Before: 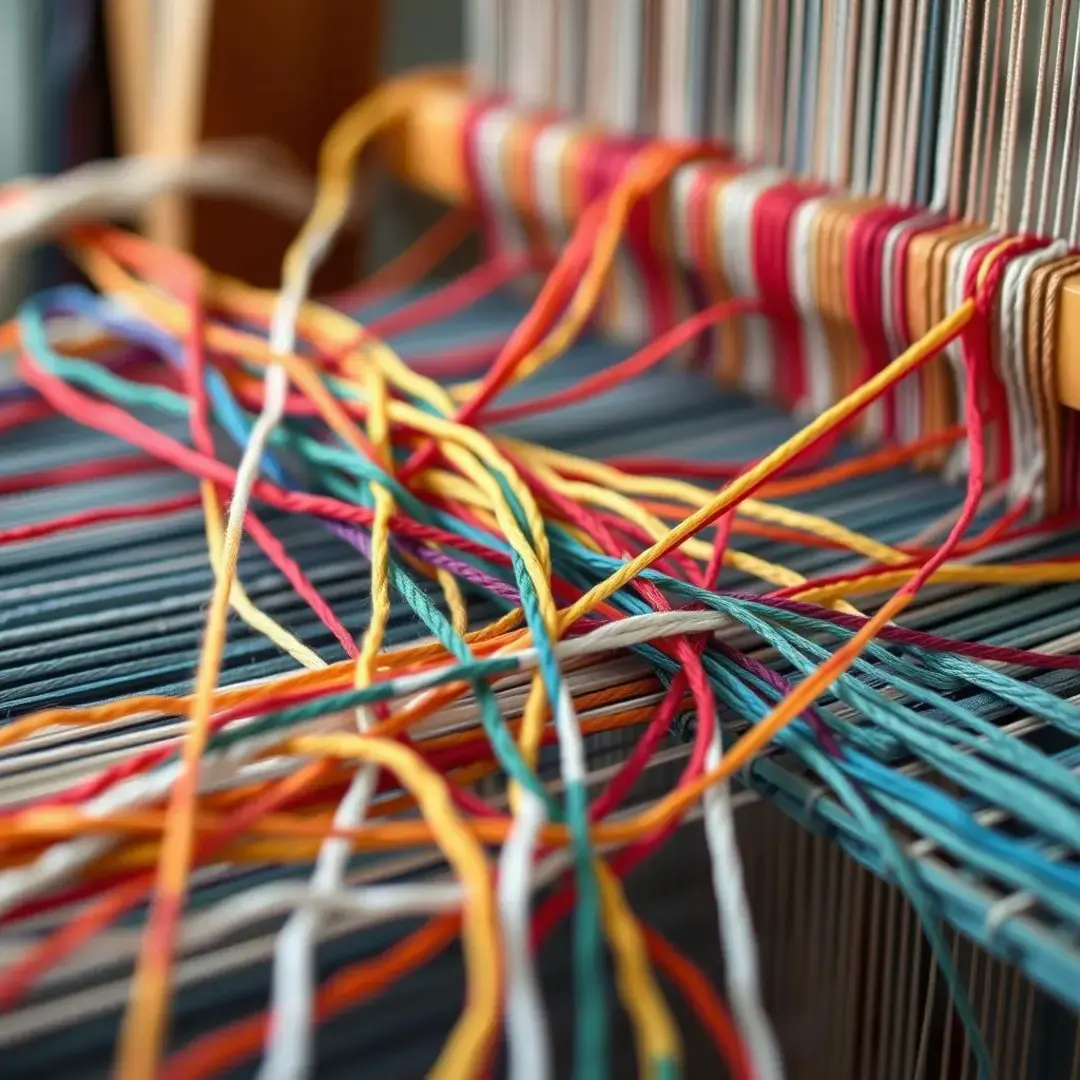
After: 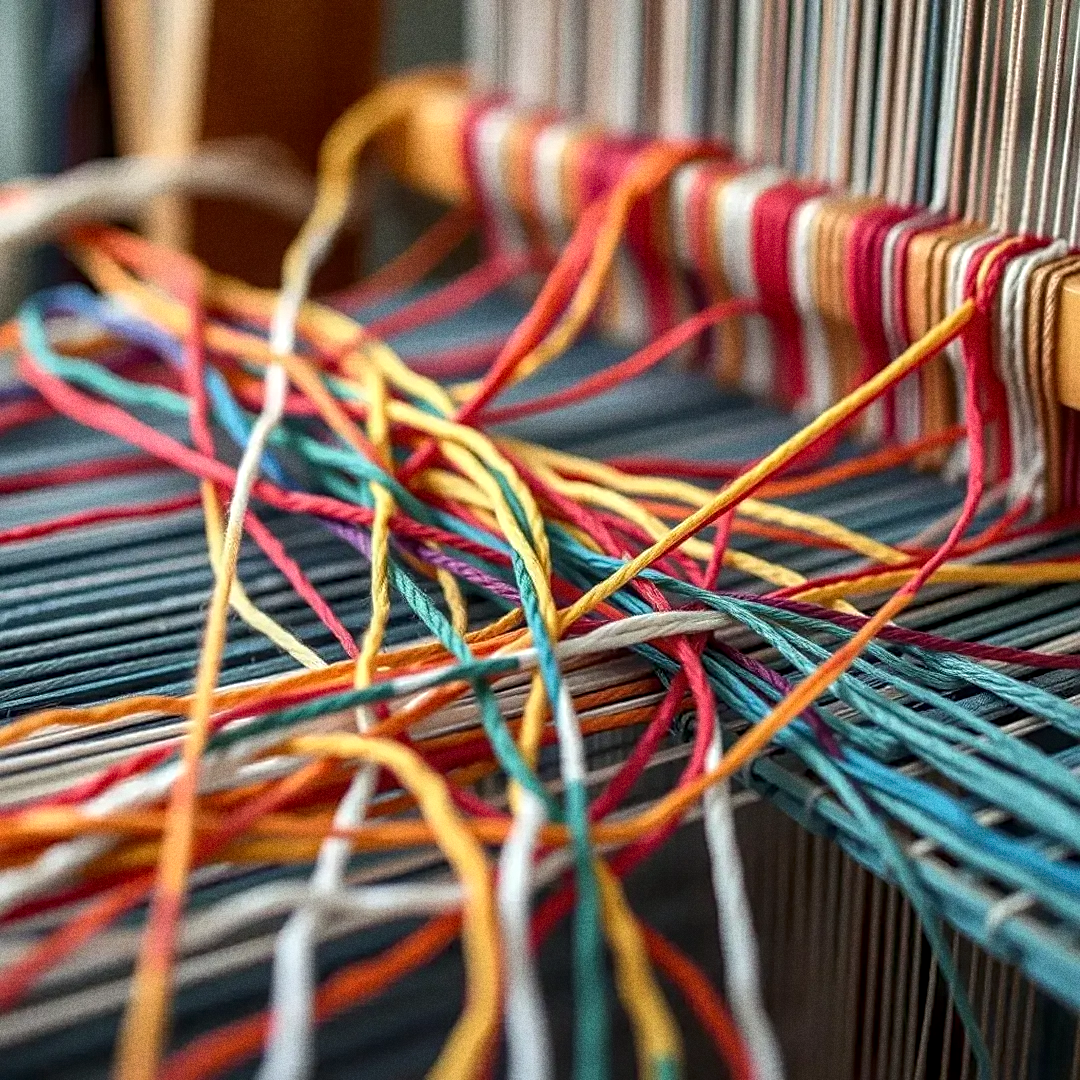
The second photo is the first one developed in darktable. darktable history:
grain: coarseness 11.82 ISO, strength 36.67%, mid-tones bias 74.17%
local contrast: detail 130%
sharpen: on, module defaults
